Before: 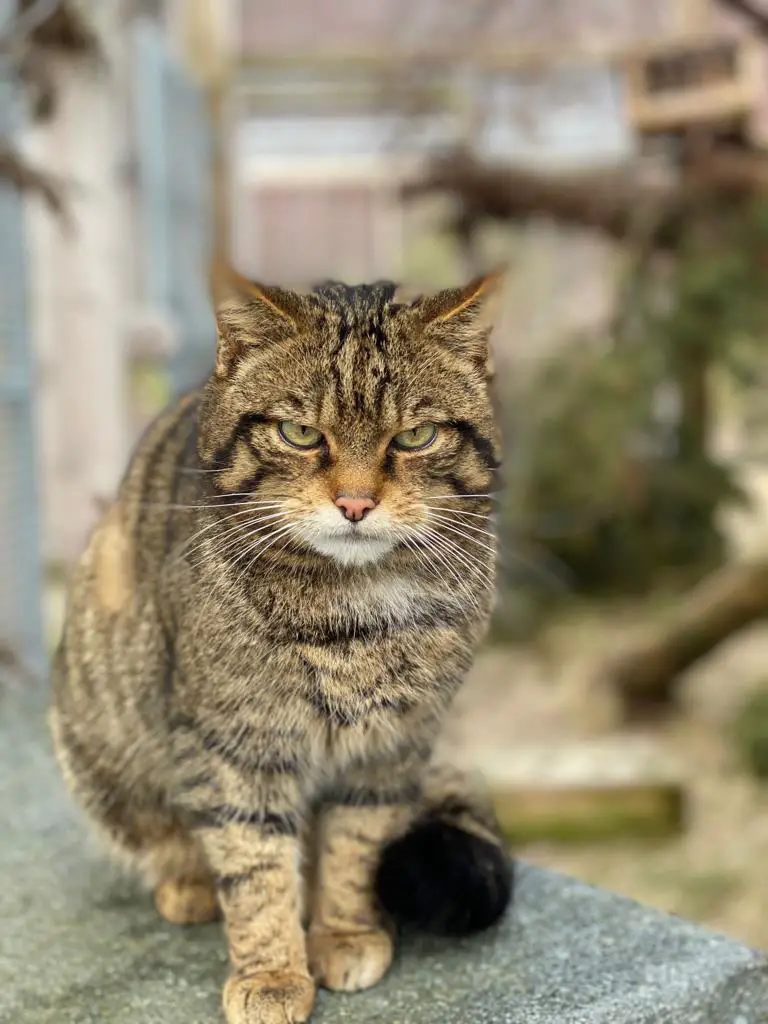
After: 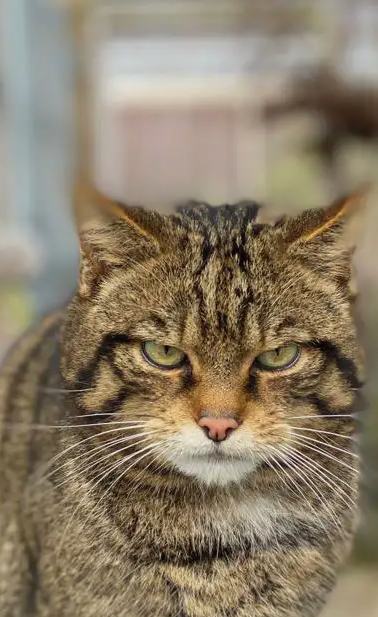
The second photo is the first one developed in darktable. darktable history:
crop: left 17.93%, top 7.847%, right 32.843%, bottom 31.844%
exposure: exposure -0.141 EV, compensate exposure bias true, compensate highlight preservation false
local contrast: mode bilateral grid, contrast 100, coarseness 99, detail 90%, midtone range 0.2
